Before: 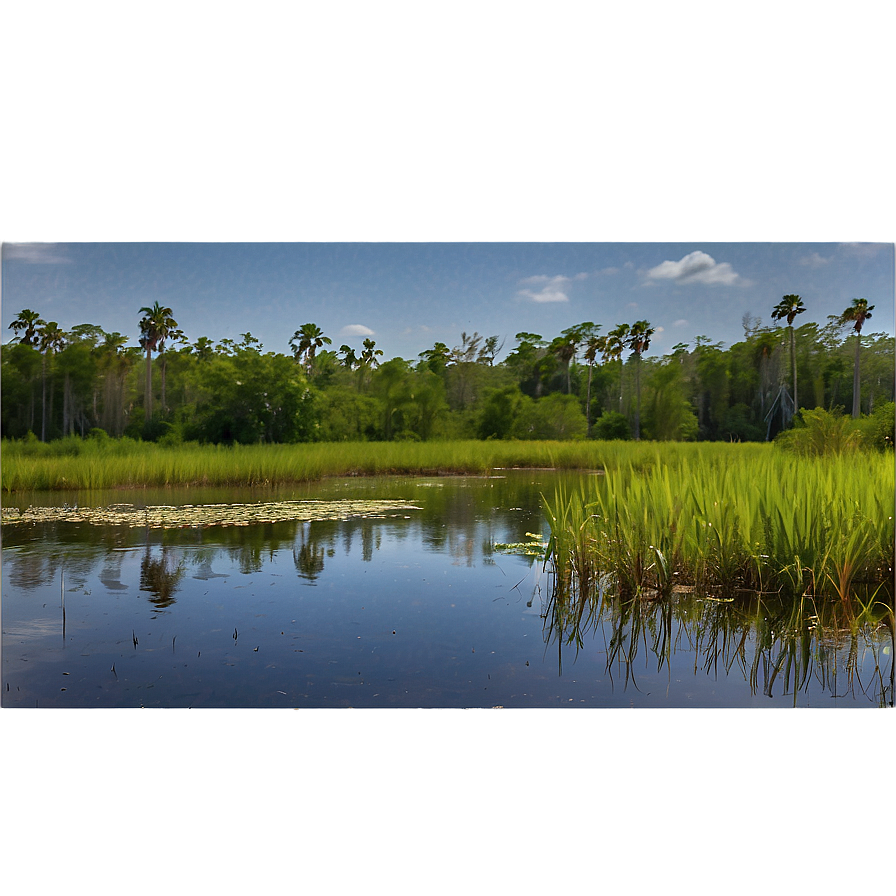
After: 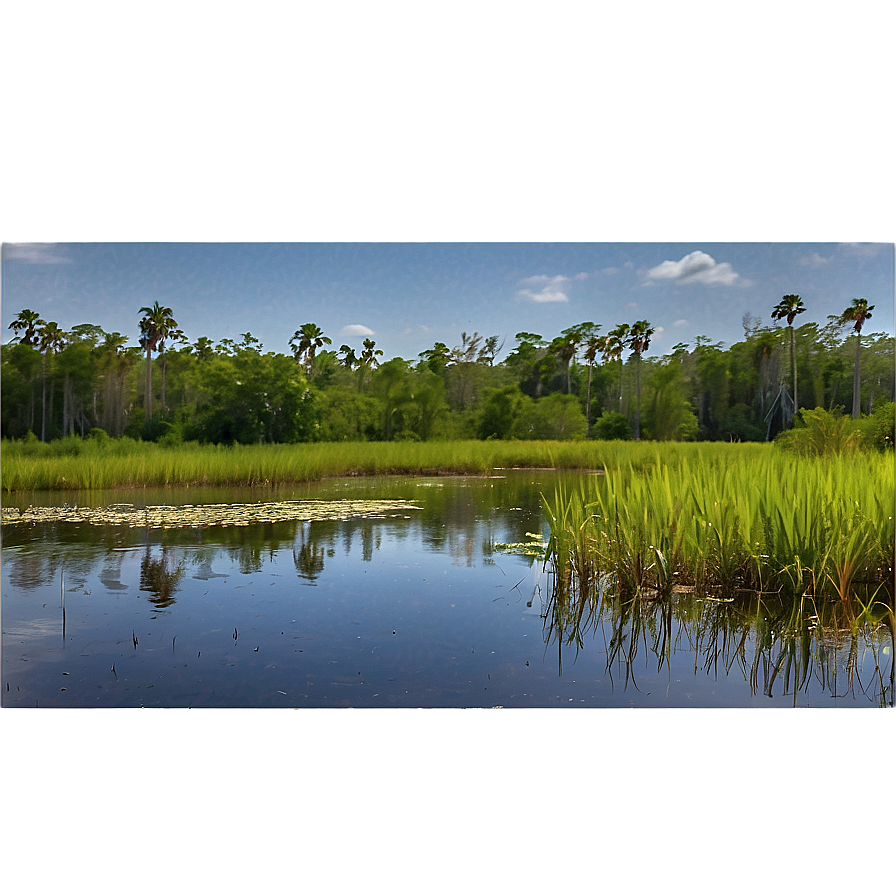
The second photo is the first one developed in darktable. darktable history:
exposure: exposure 0.203 EV, compensate highlight preservation false
haze removal: compatibility mode true, adaptive false
sharpen: amount 0.206
